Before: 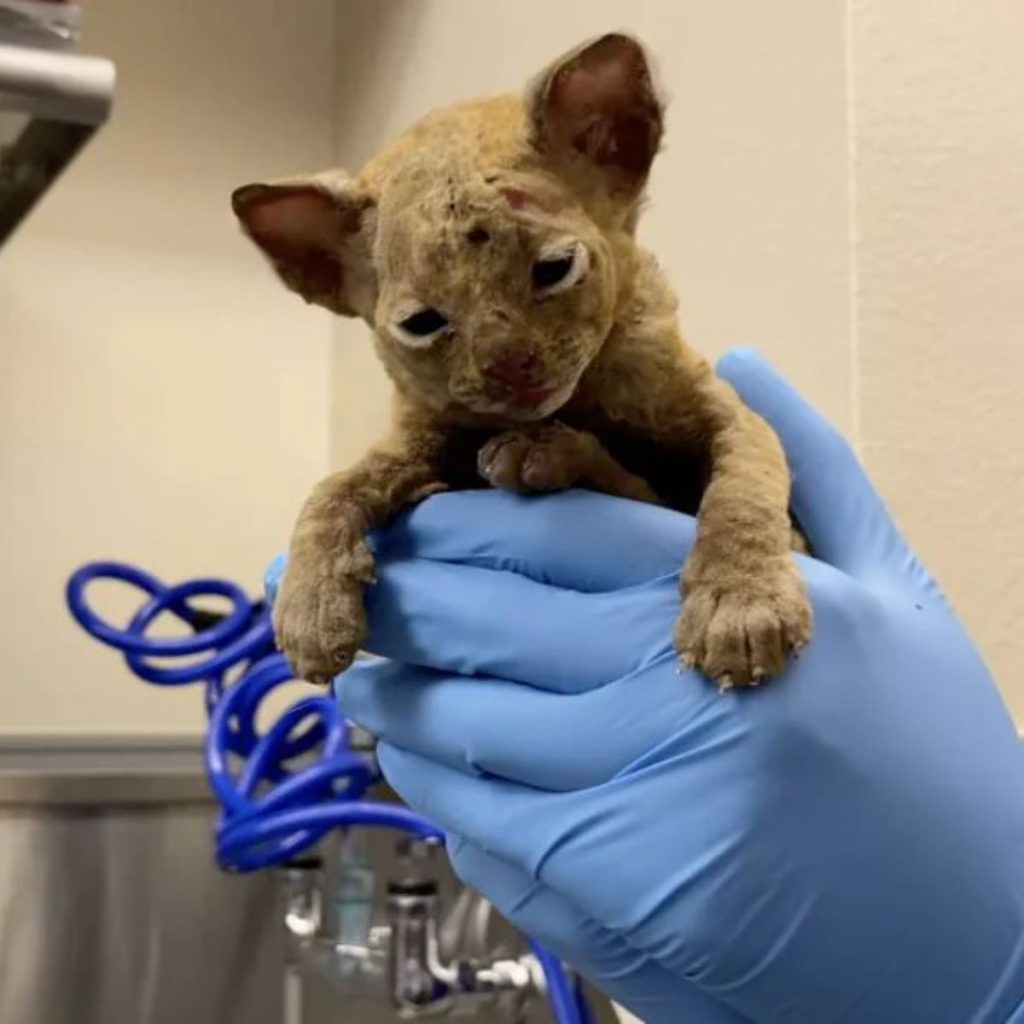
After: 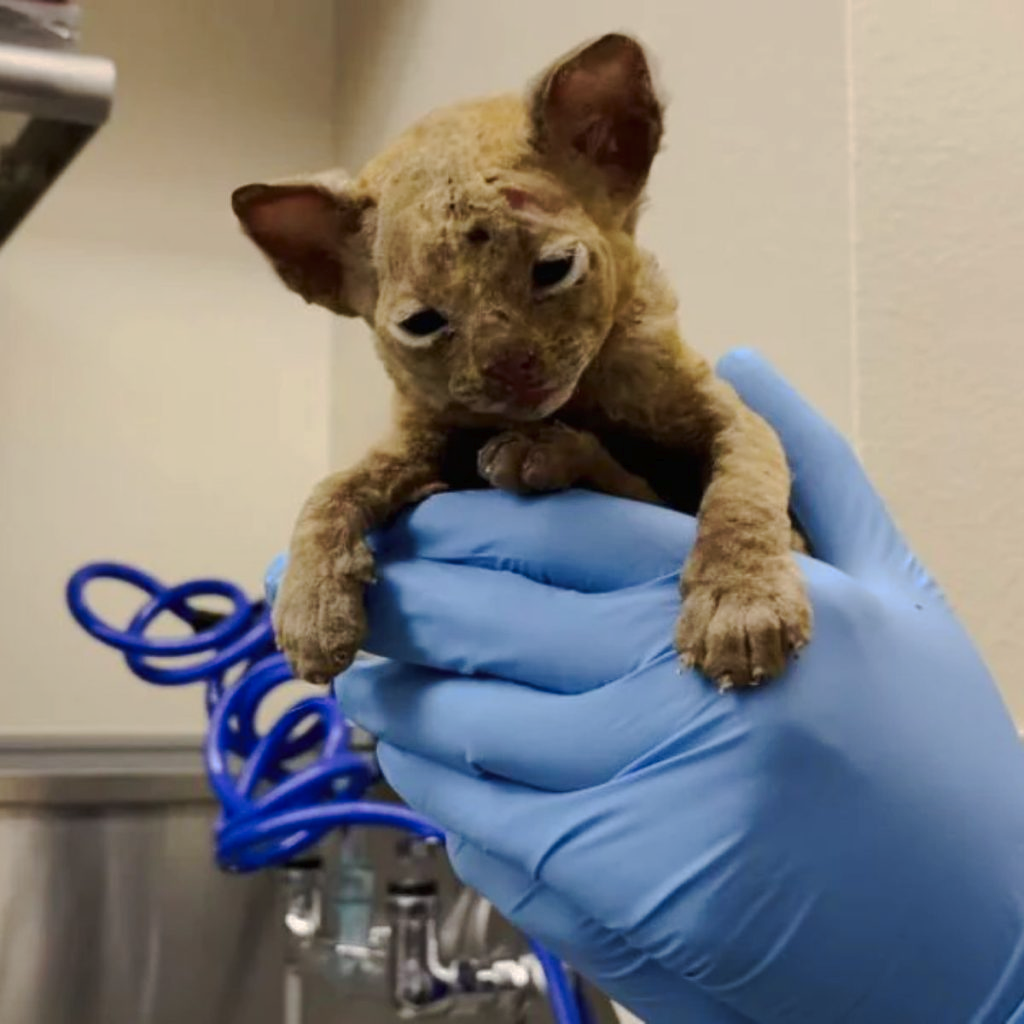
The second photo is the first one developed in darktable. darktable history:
exposure: compensate highlight preservation false
tone curve: curves: ch0 [(0, 0) (0.003, 0.01) (0.011, 0.014) (0.025, 0.029) (0.044, 0.051) (0.069, 0.072) (0.1, 0.097) (0.136, 0.123) (0.177, 0.16) (0.224, 0.2) (0.277, 0.248) (0.335, 0.305) (0.399, 0.37) (0.468, 0.454) (0.543, 0.534) (0.623, 0.609) (0.709, 0.681) (0.801, 0.752) (0.898, 0.841) (1, 1)], preserve colors none
